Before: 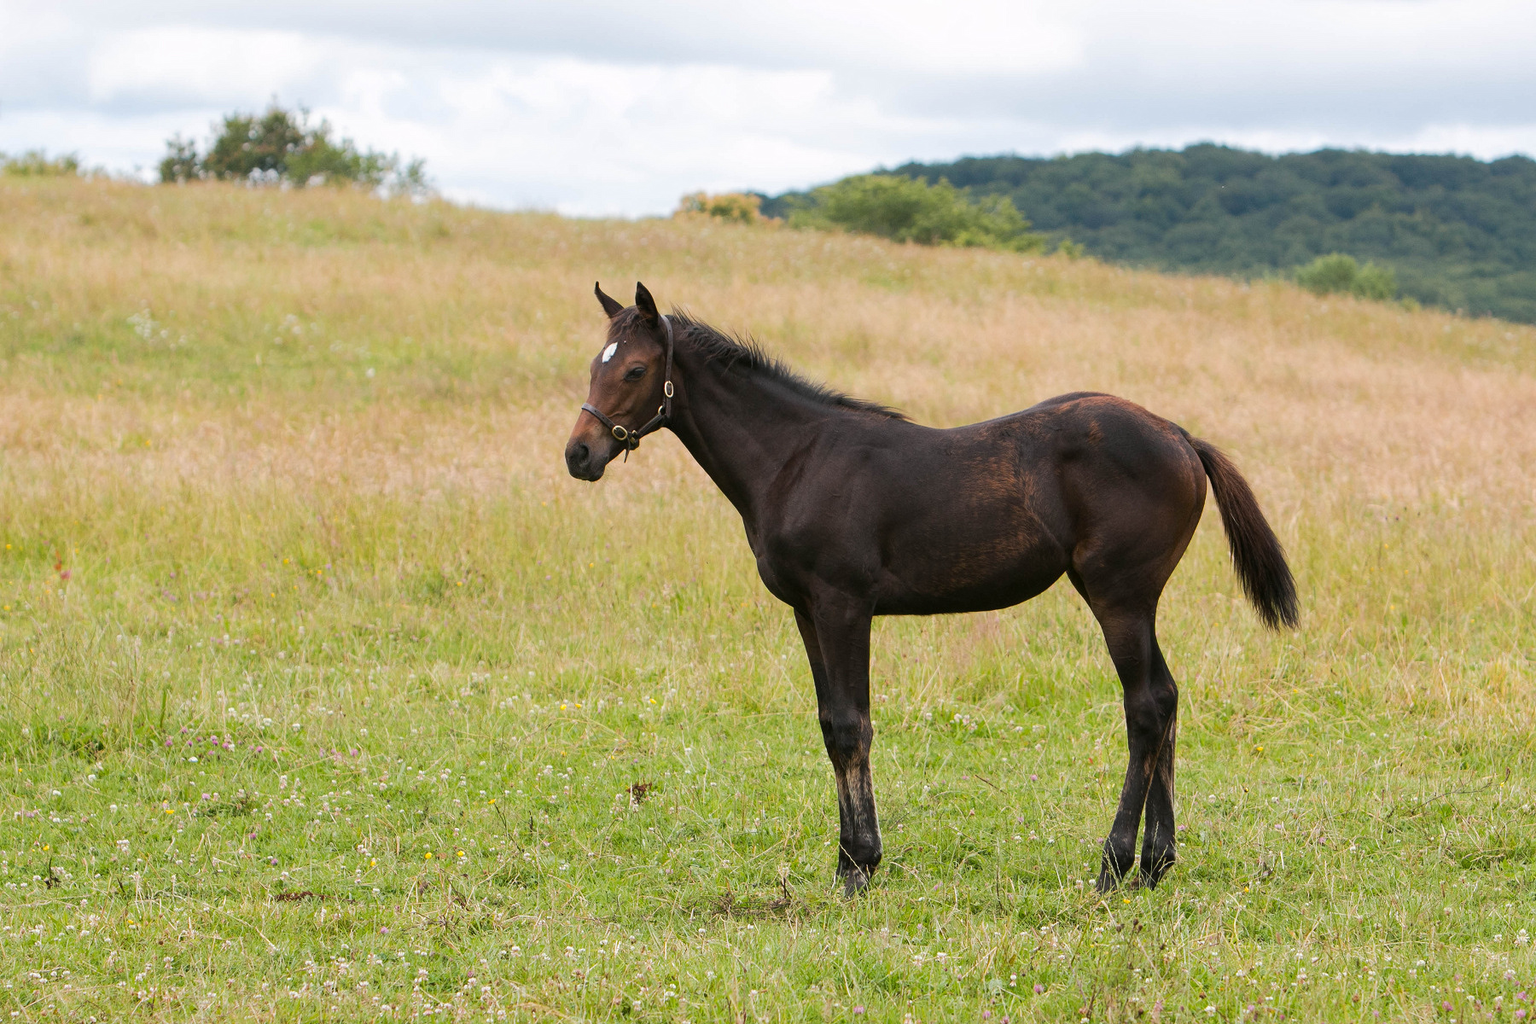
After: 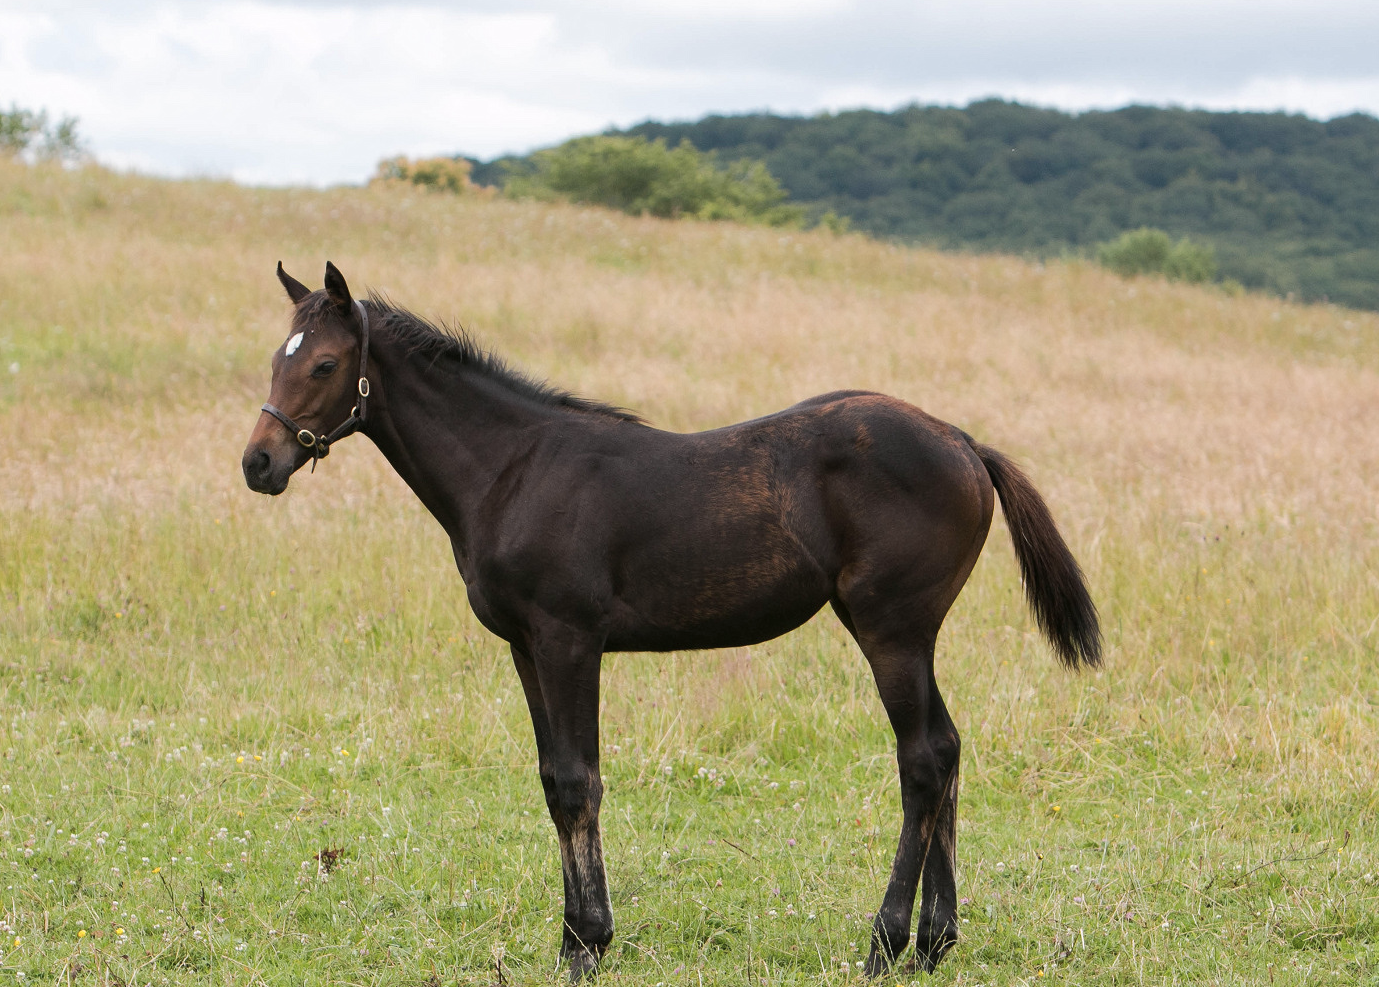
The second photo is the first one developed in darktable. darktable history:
crop: left 23.34%, top 5.815%, bottom 11.868%
contrast brightness saturation: saturation -0.174
